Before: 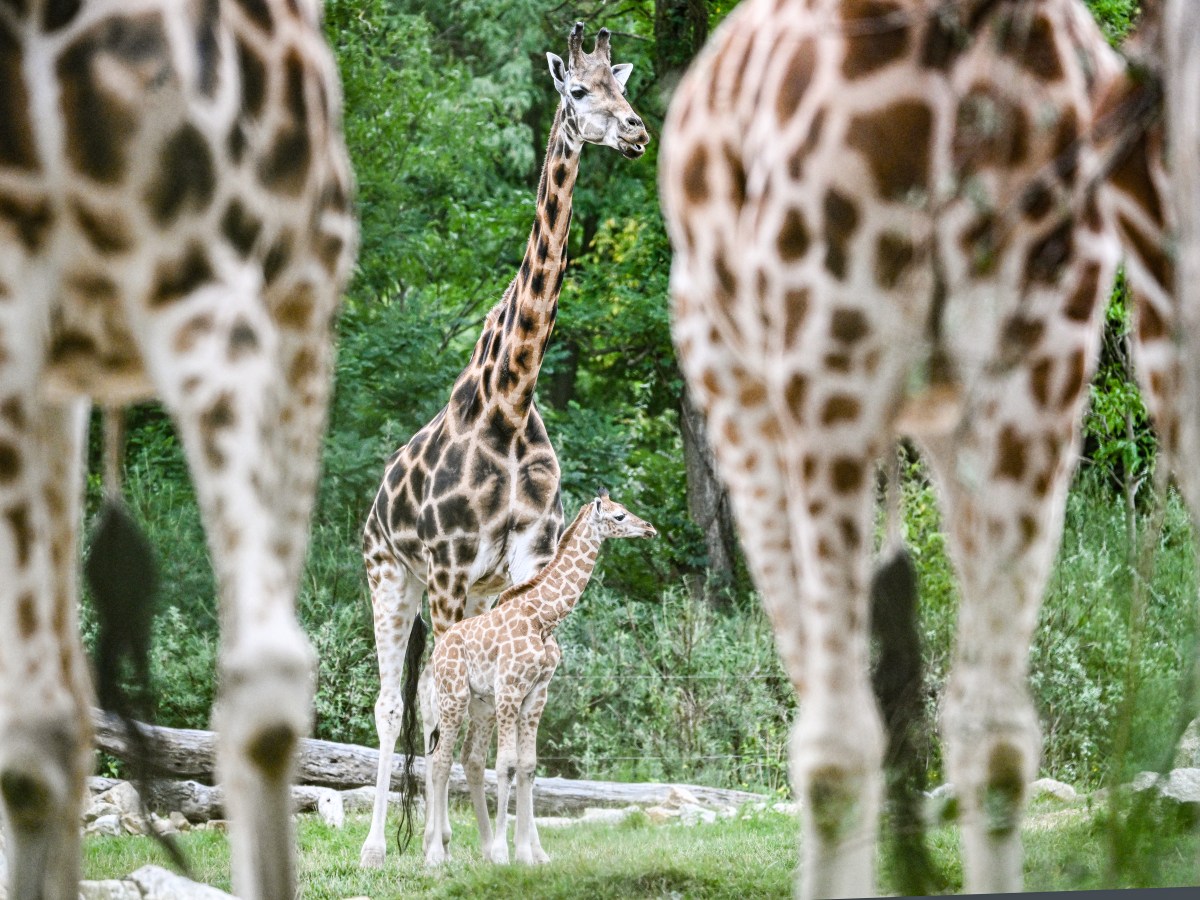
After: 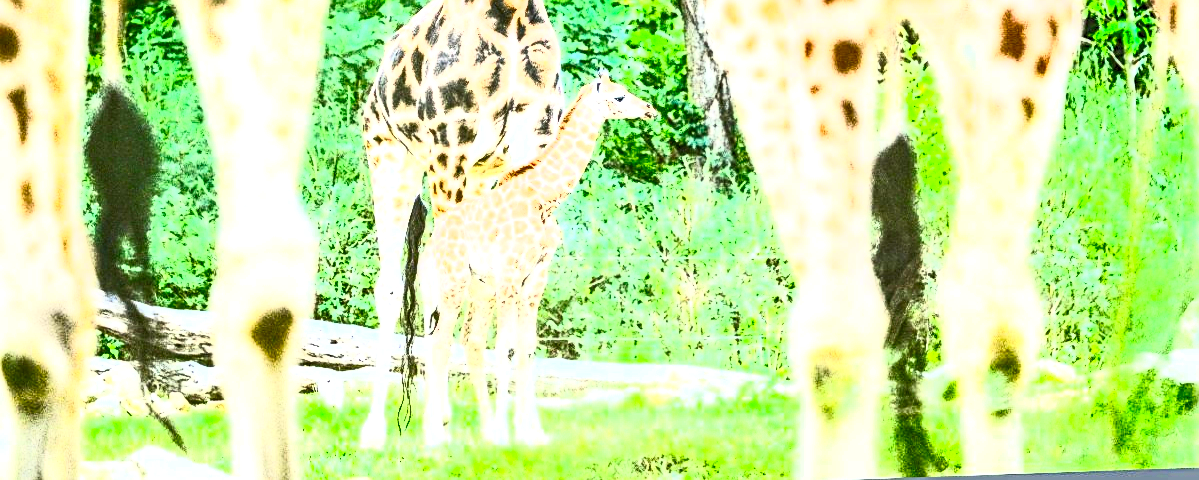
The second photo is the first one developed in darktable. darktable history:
crop and rotate: top 46.645%, right 0.061%
exposure: black level correction 0, exposure 1.098 EV, compensate highlight preservation false
local contrast: detail 150%
sharpen: on, module defaults
contrast brightness saturation: contrast 0.991, brightness 0.98, saturation 0.983
